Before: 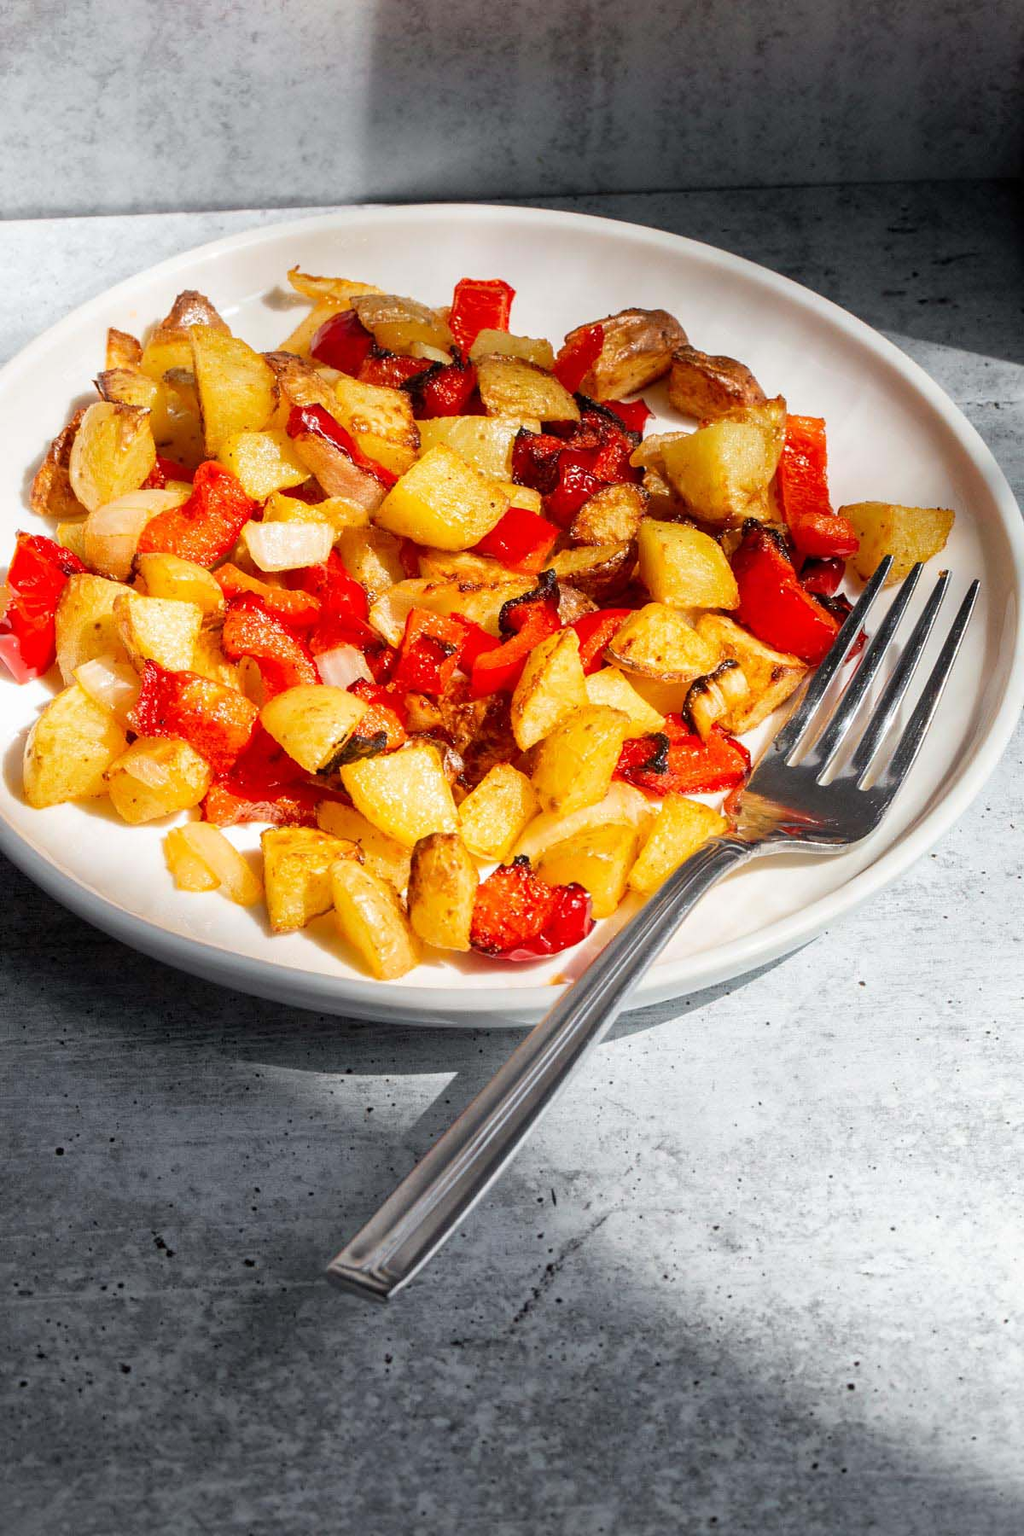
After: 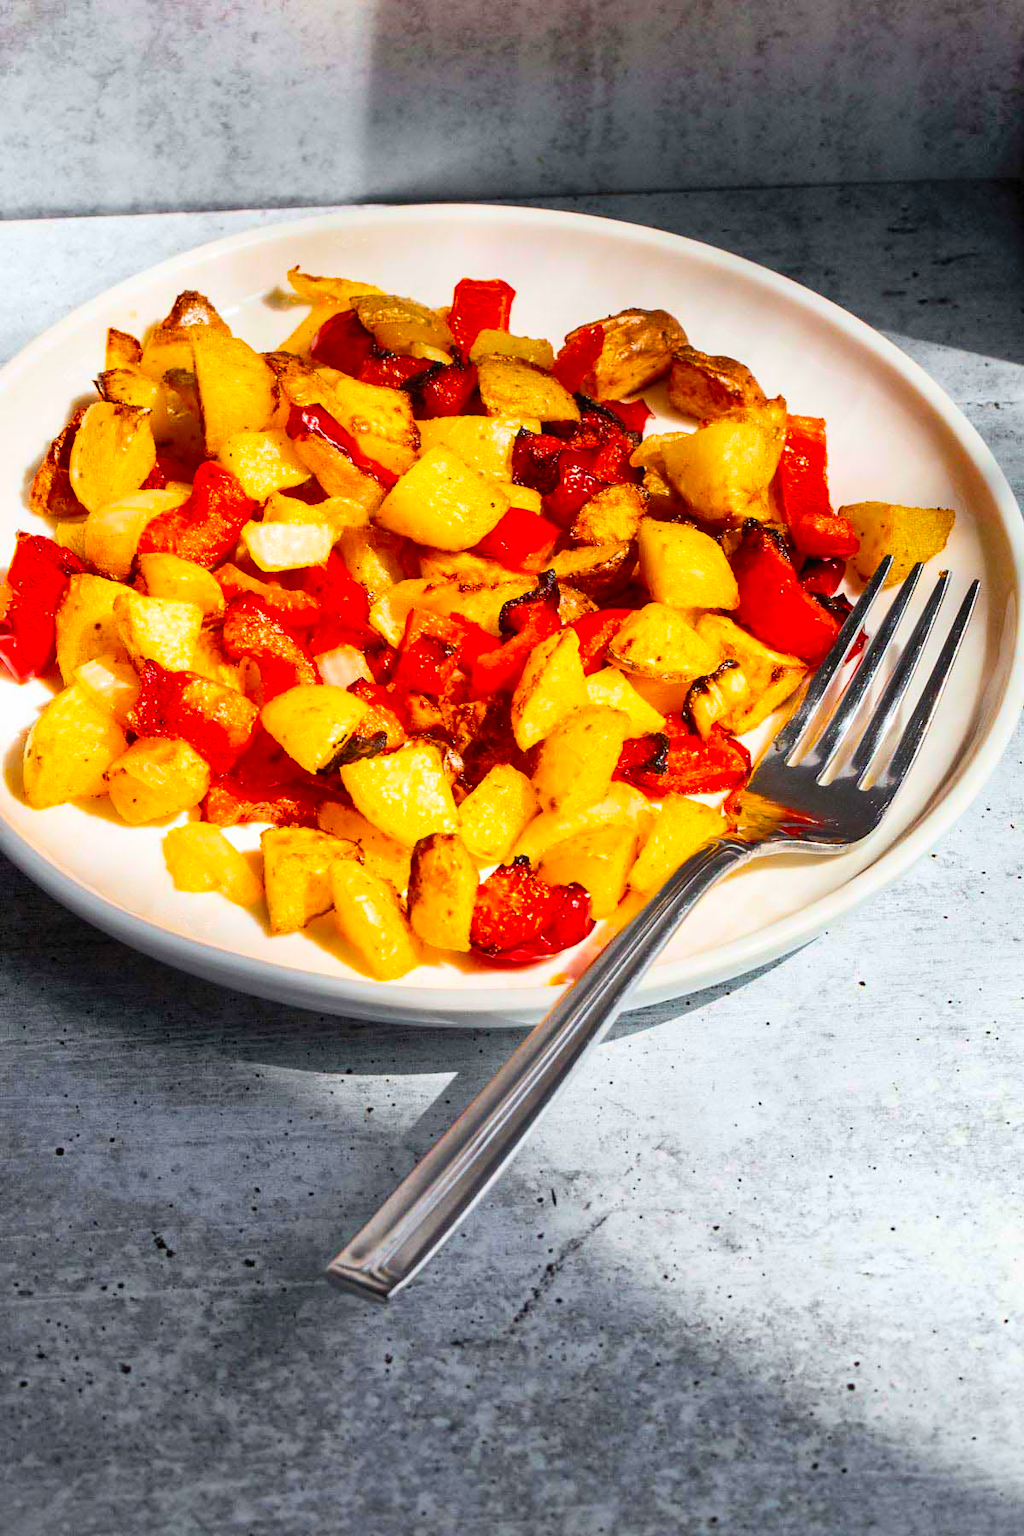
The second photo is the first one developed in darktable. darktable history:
shadows and highlights: low approximation 0.01, soften with gaussian
color balance rgb: linear chroma grading › global chroma 15%, perceptual saturation grading › global saturation 30%
contrast brightness saturation: contrast 0.2, brightness 0.16, saturation 0.22
